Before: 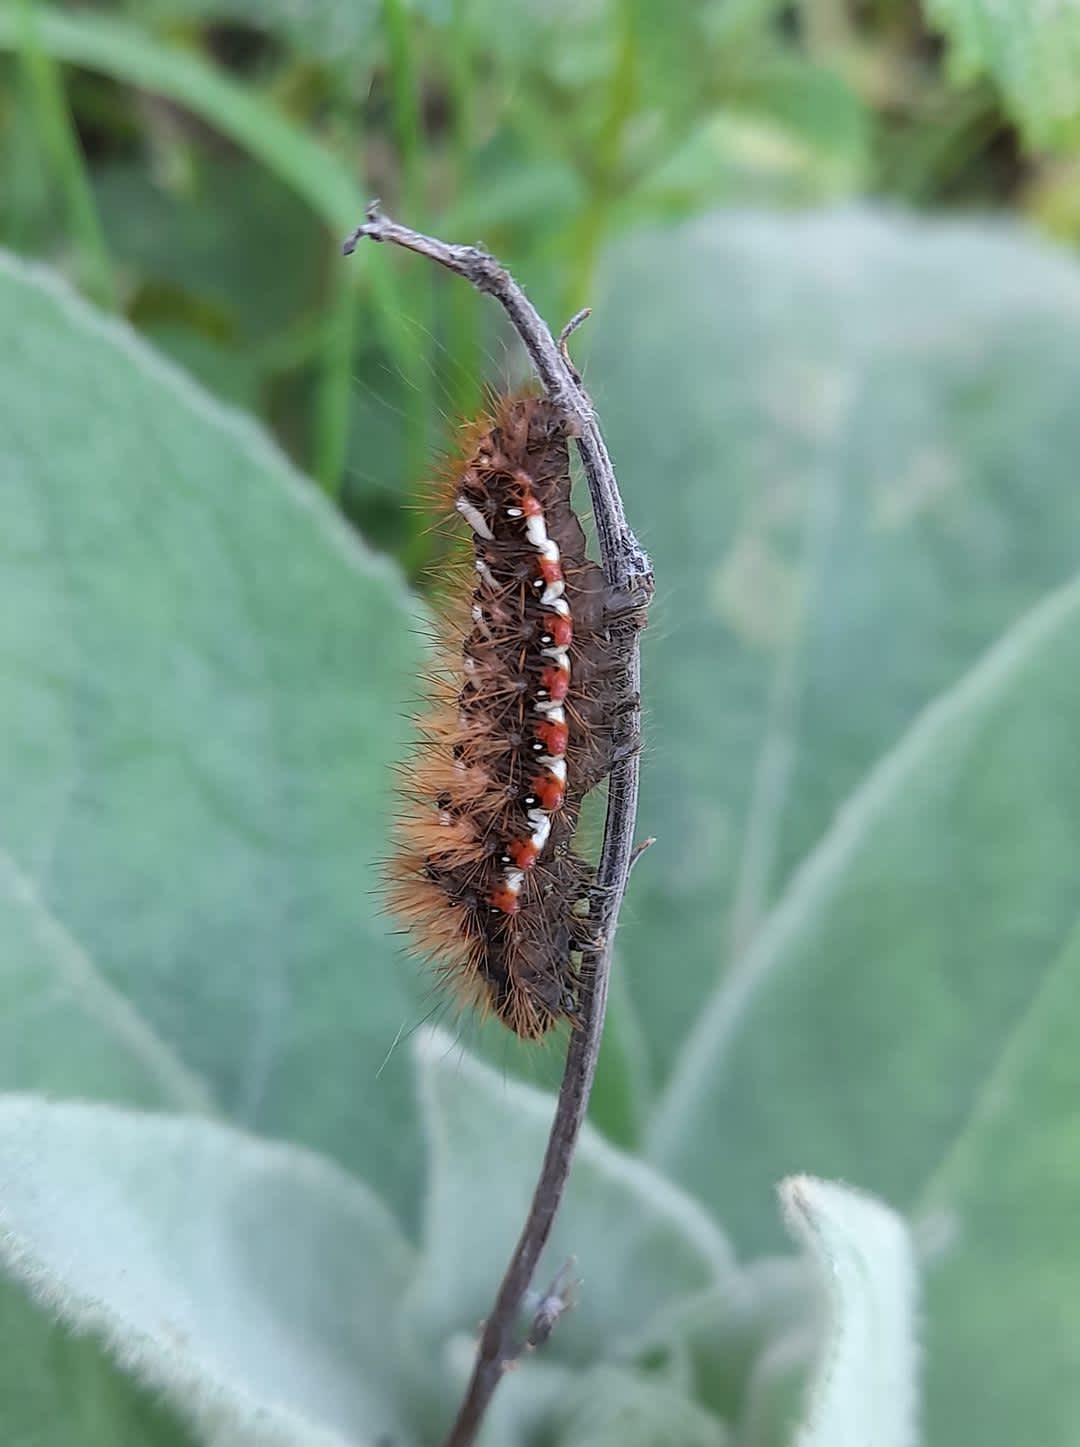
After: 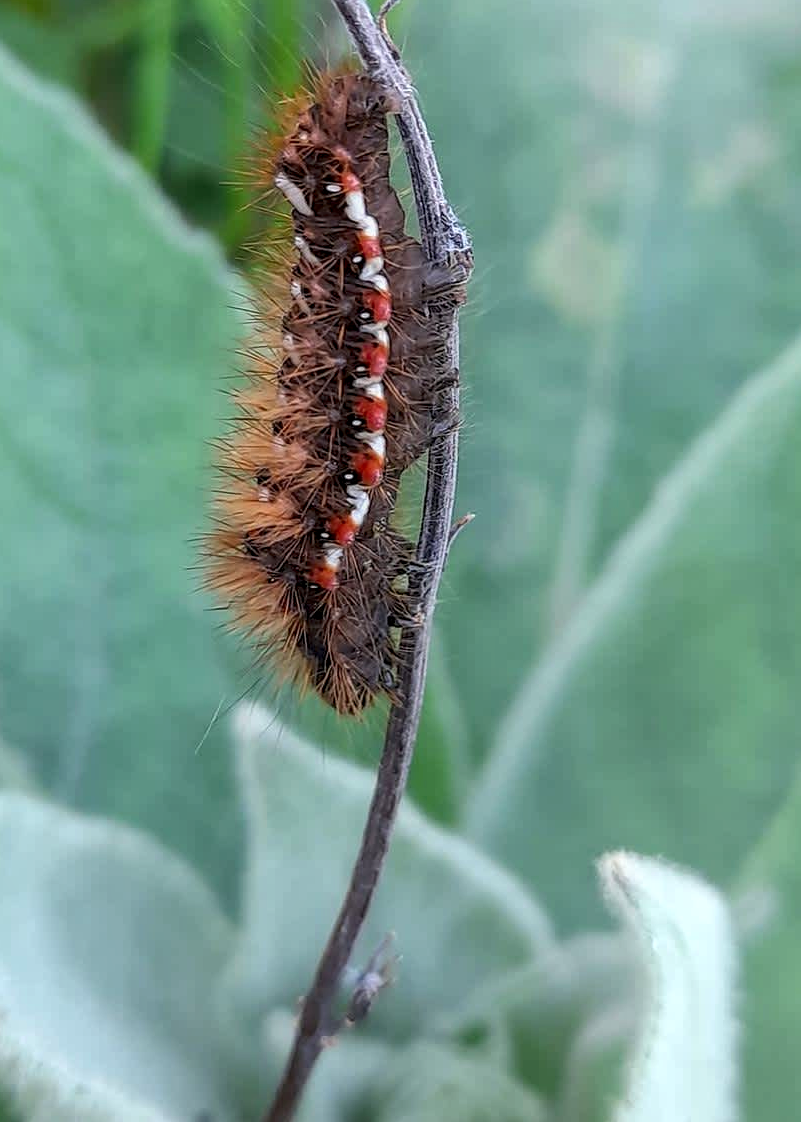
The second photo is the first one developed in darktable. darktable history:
local contrast: on, module defaults
crop: left 16.837%, top 22.404%, right 8.917%
base curve: curves: ch0 [(0, 0) (0.297, 0.298) (1, 1)]
contrast brightness saturation: contrast 0.042, saturation 0.162
